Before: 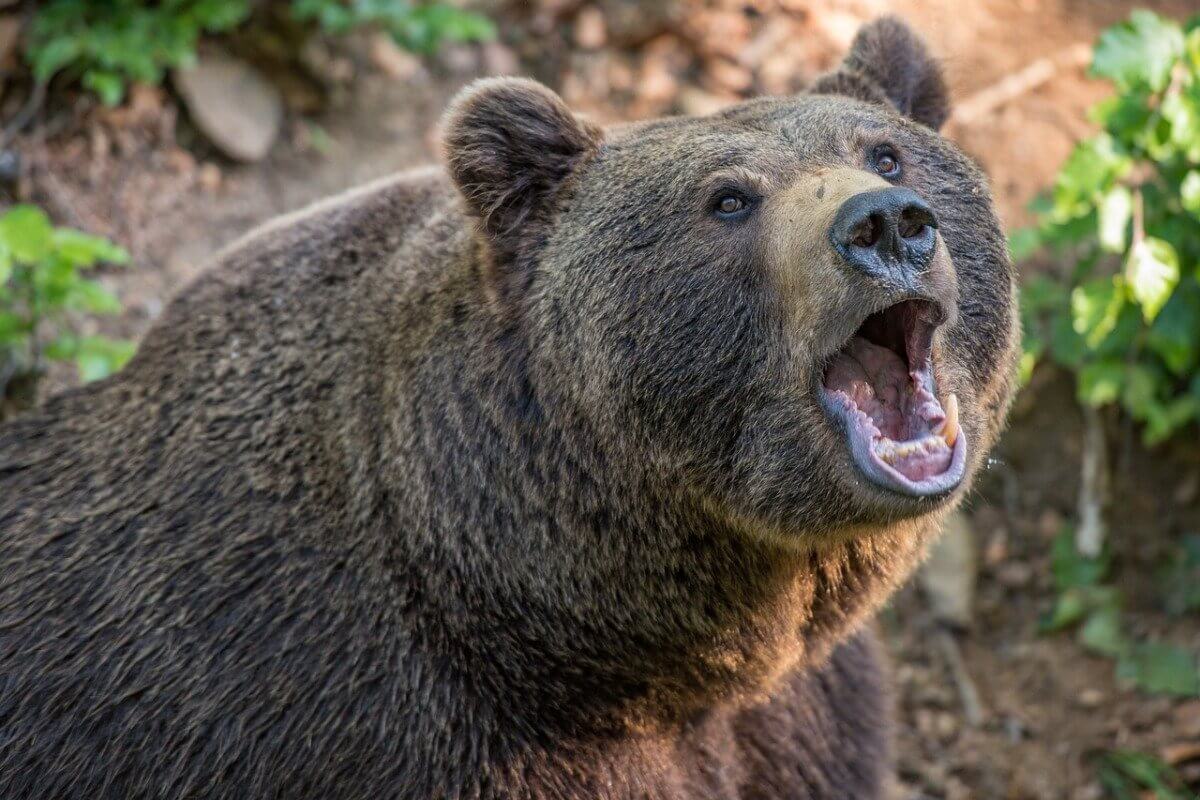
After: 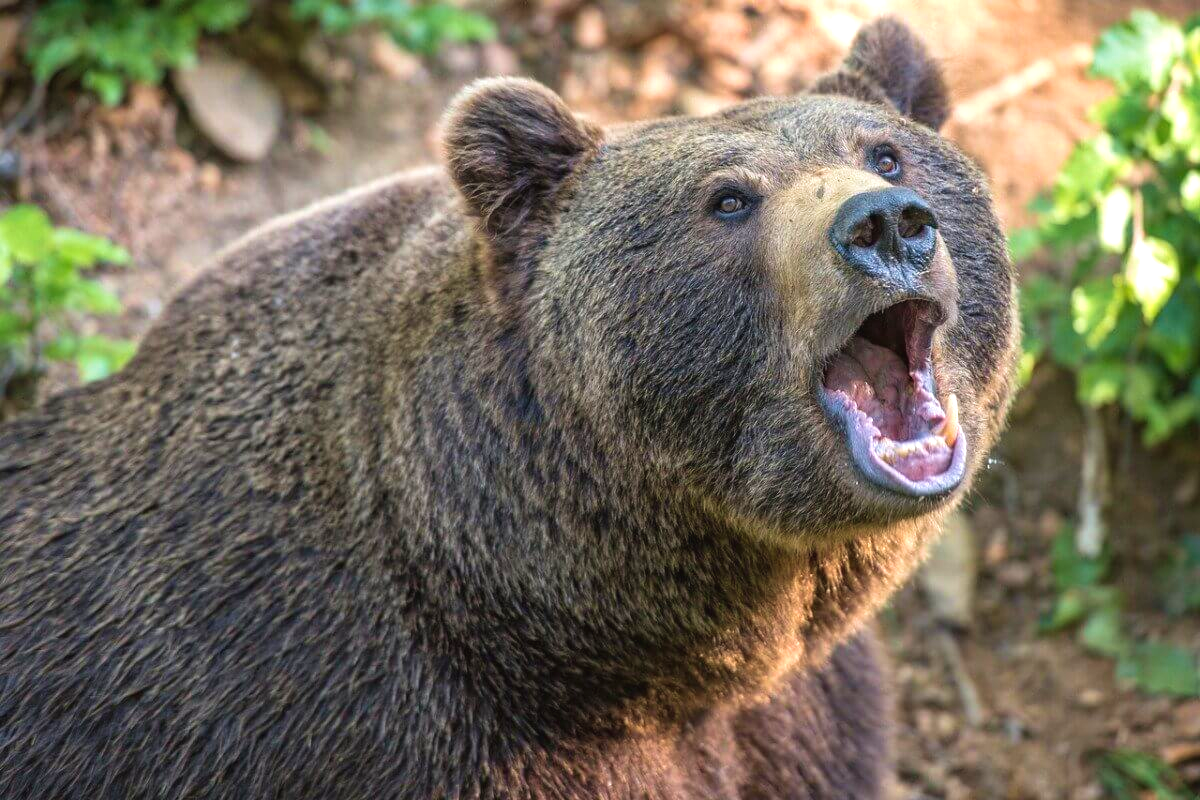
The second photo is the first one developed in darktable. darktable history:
exposure: black level correction -0.002, exposure 0.54 EV, compensate highlight preservation false
velvia: on, module defaults
